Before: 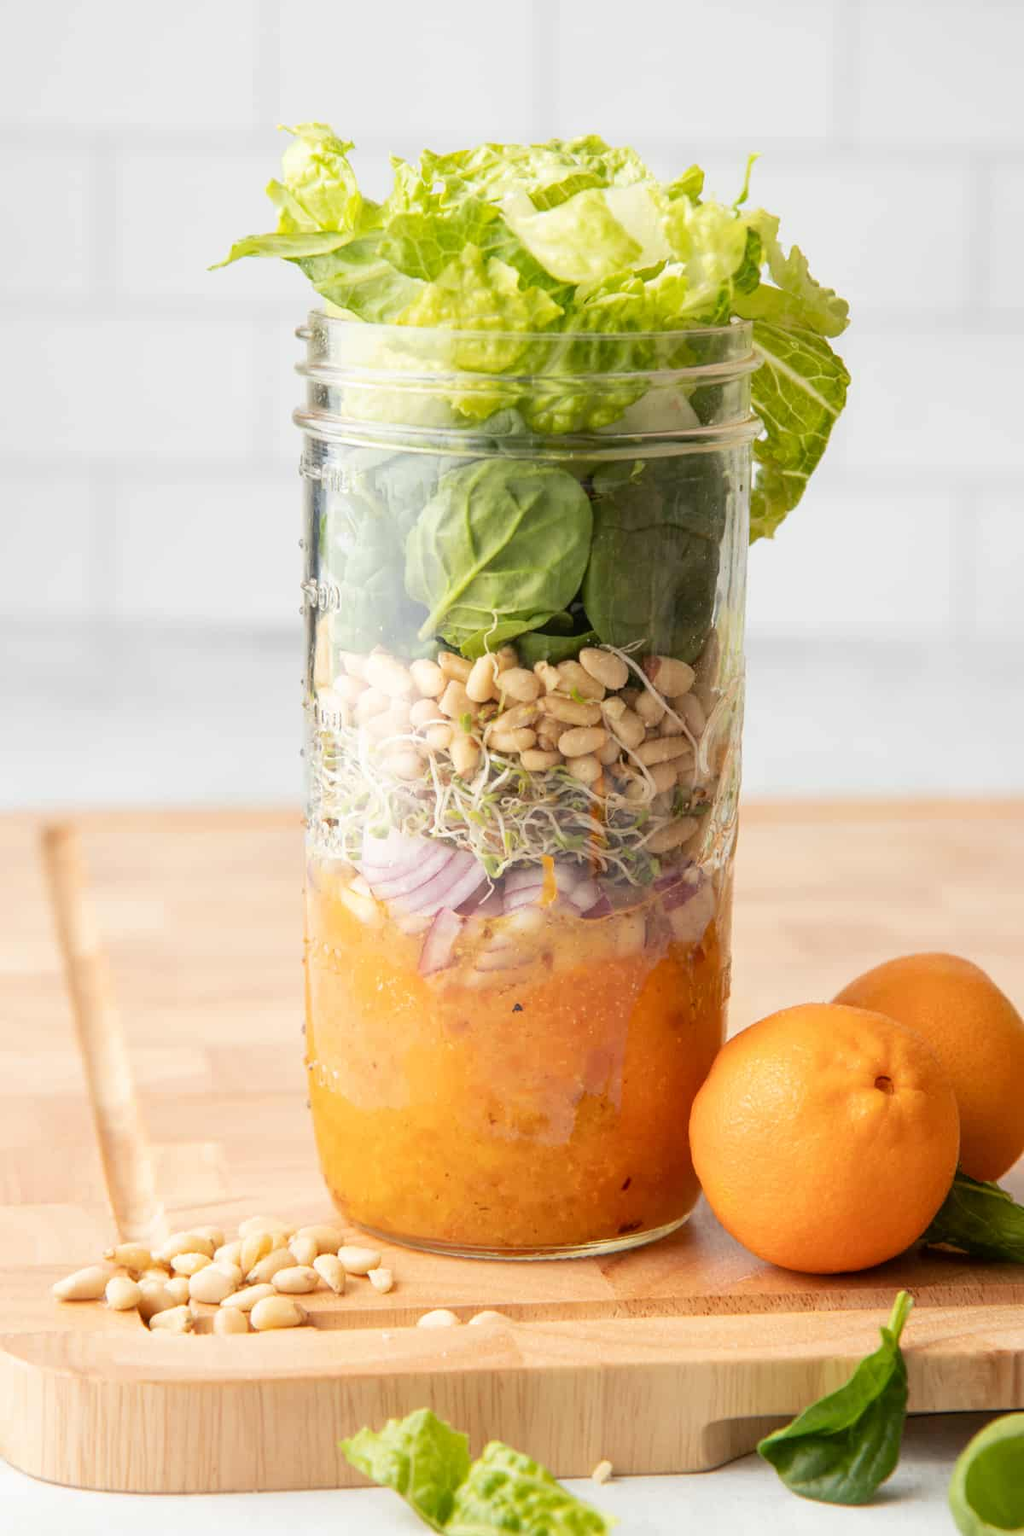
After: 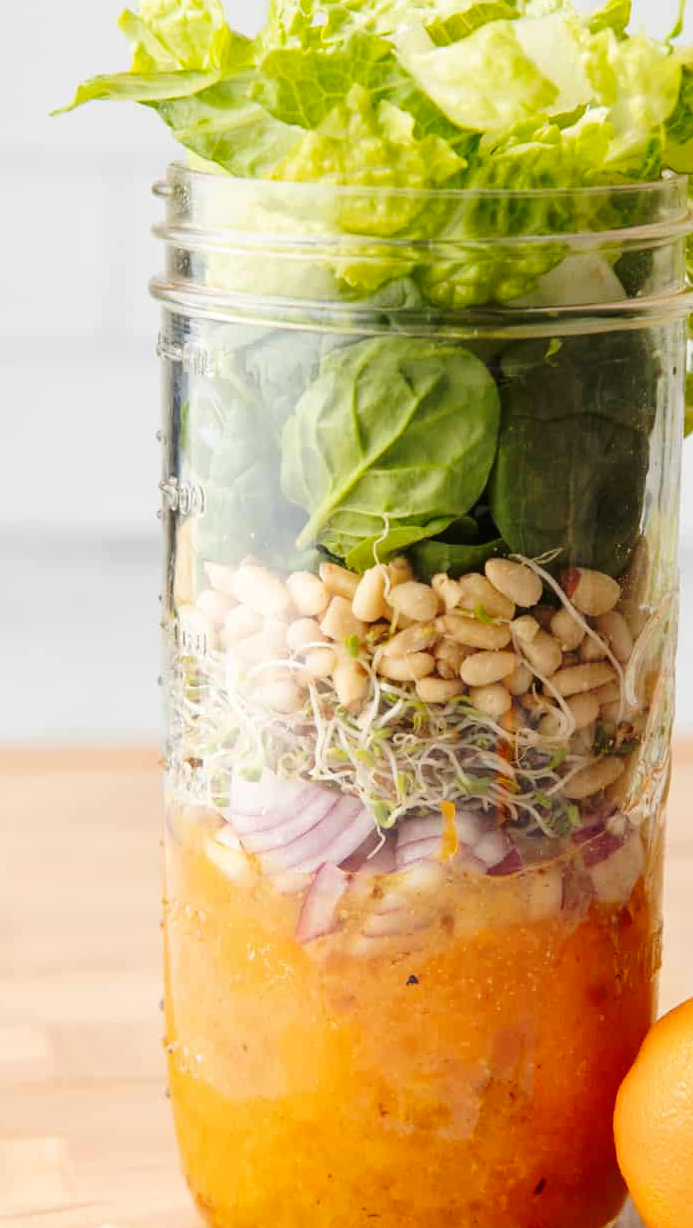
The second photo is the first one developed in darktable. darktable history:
crop: left 16.202%, top 11.208%, right 26.045%, bottom 20.557%
base curve: curves: ch0 [(0, 0) (0.073, 0.04) (0.157, 0.139) (0.492, 0.492) (0.758, 0.758) (1, 1)], preserve colors none
